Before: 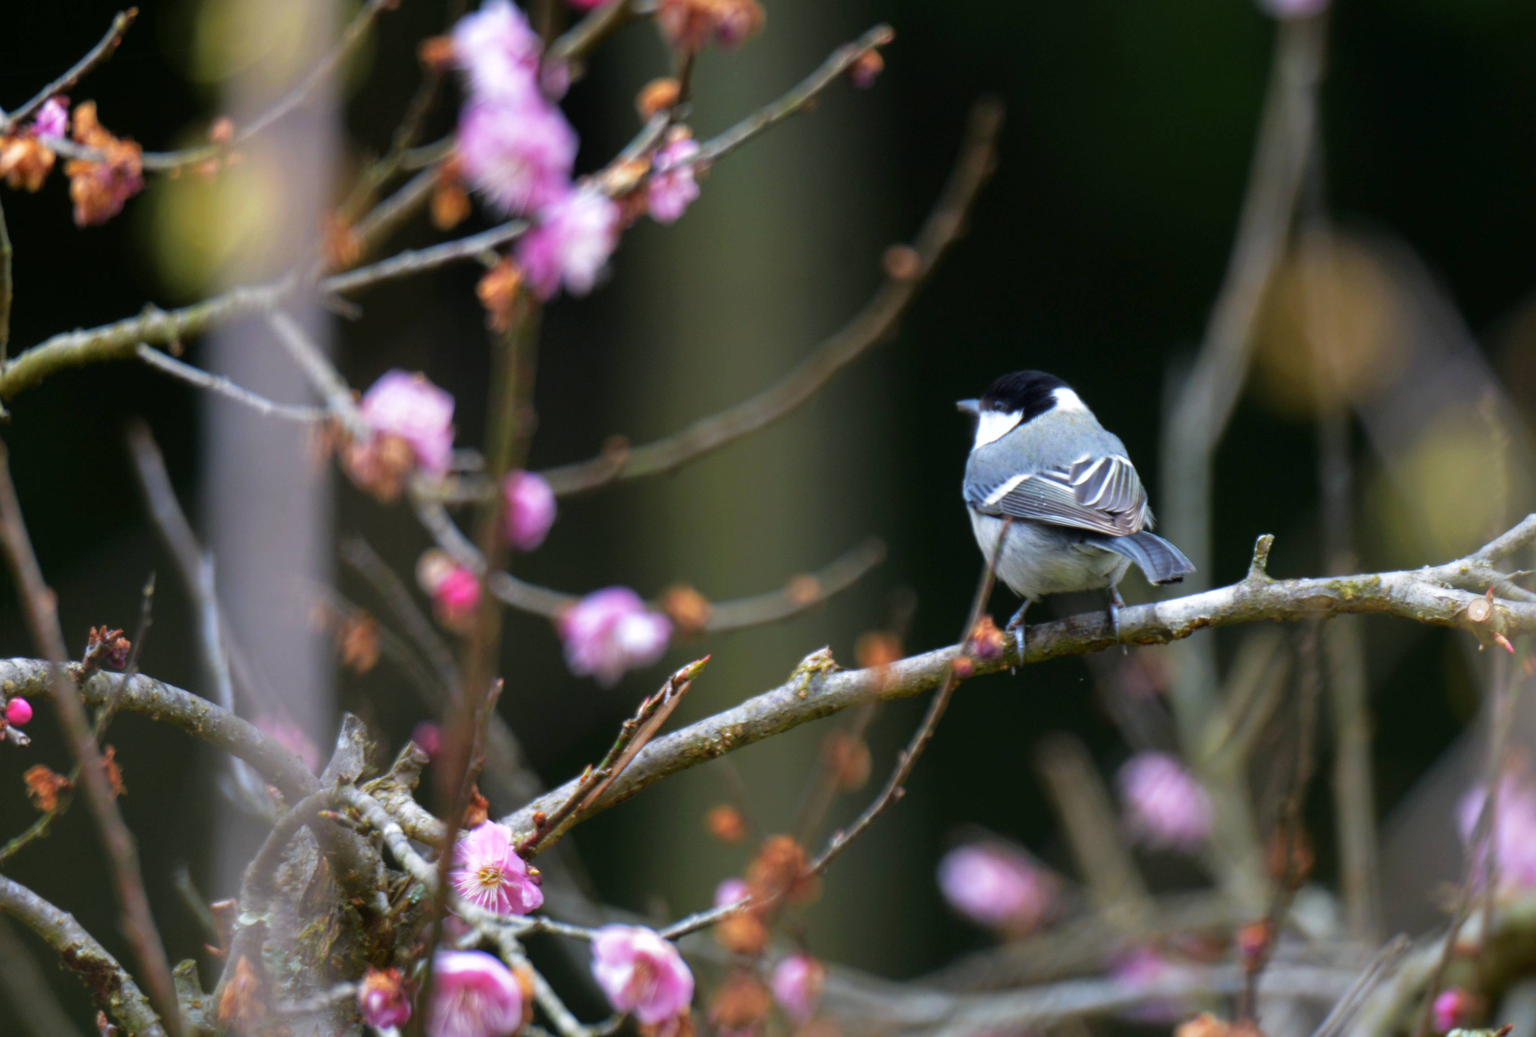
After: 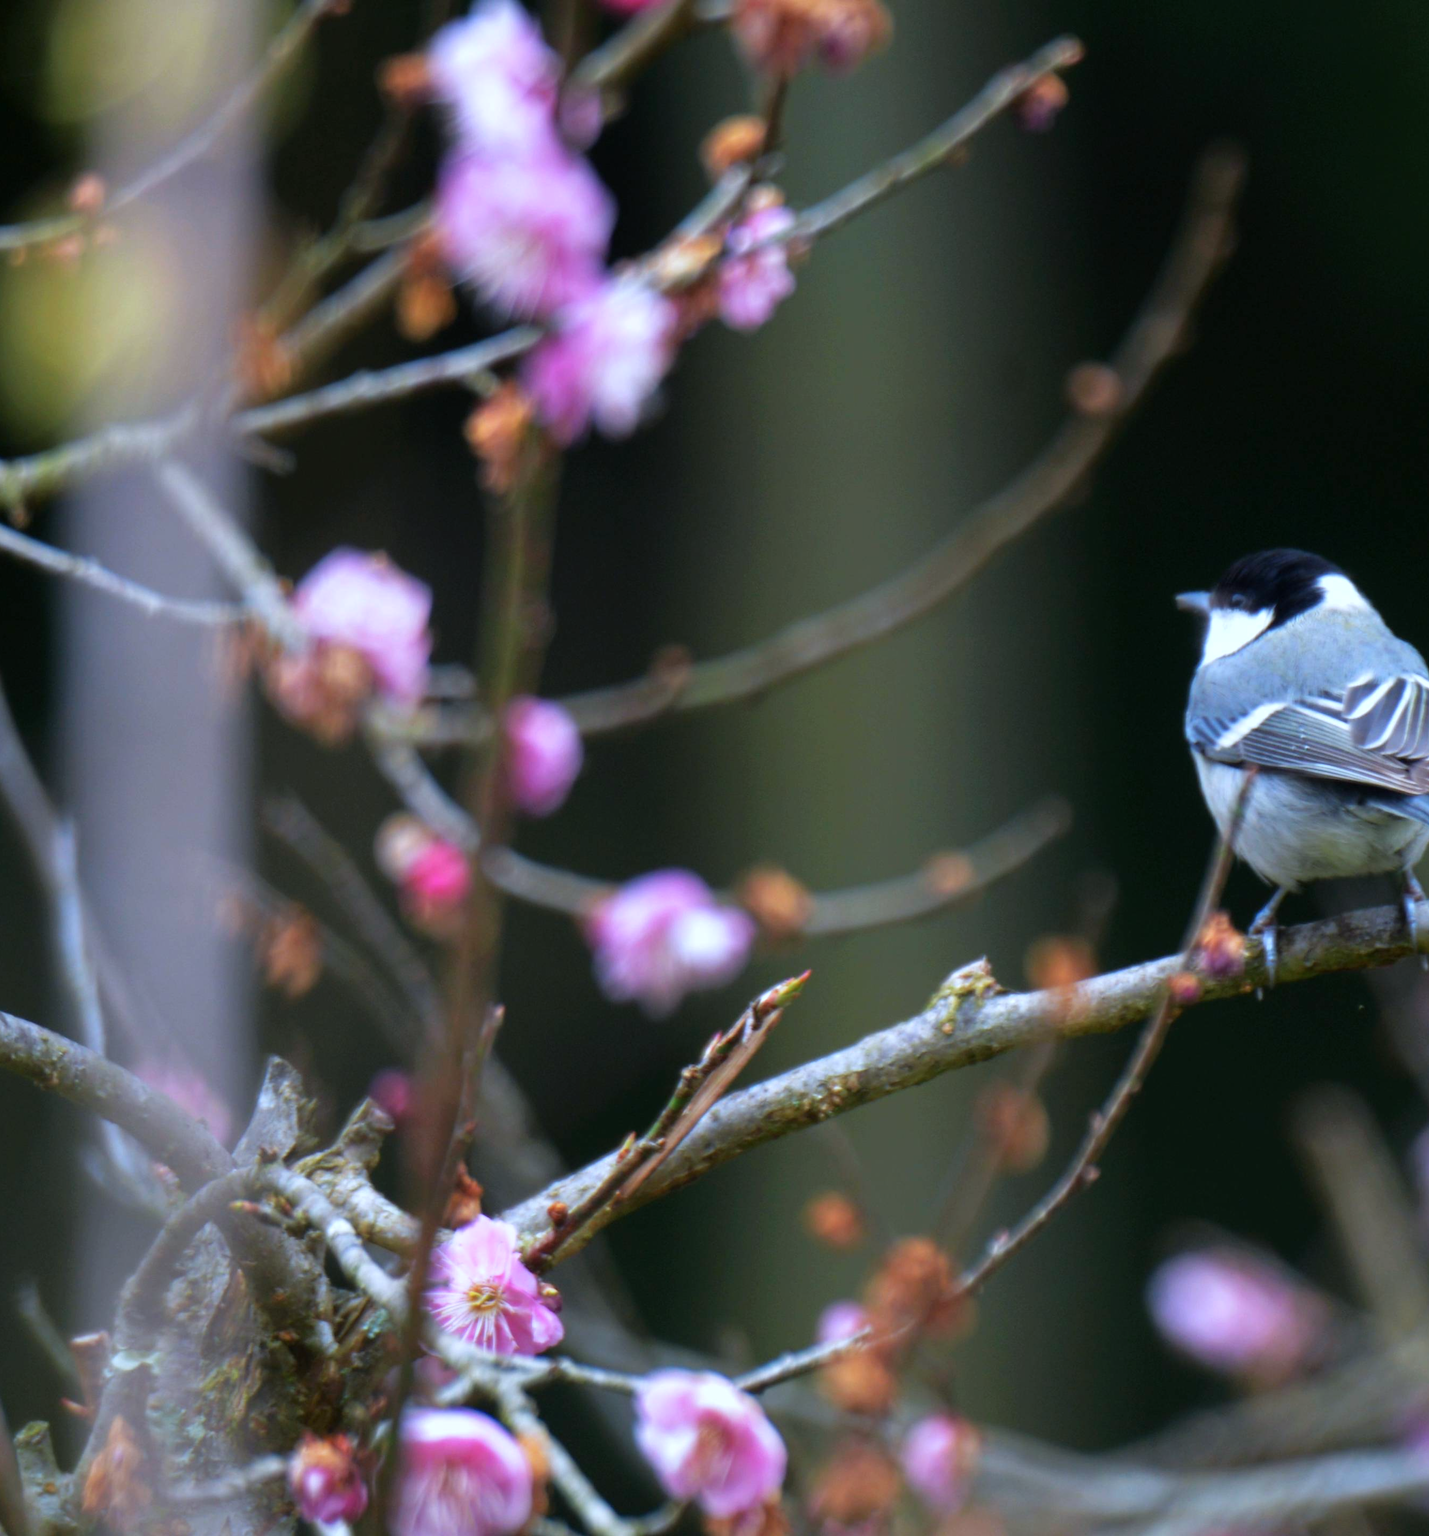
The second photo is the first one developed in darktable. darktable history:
color calibration: x 0.37, y 0.382, temperature 4313.32 K
crop: left 10.644%, right 26.528%
